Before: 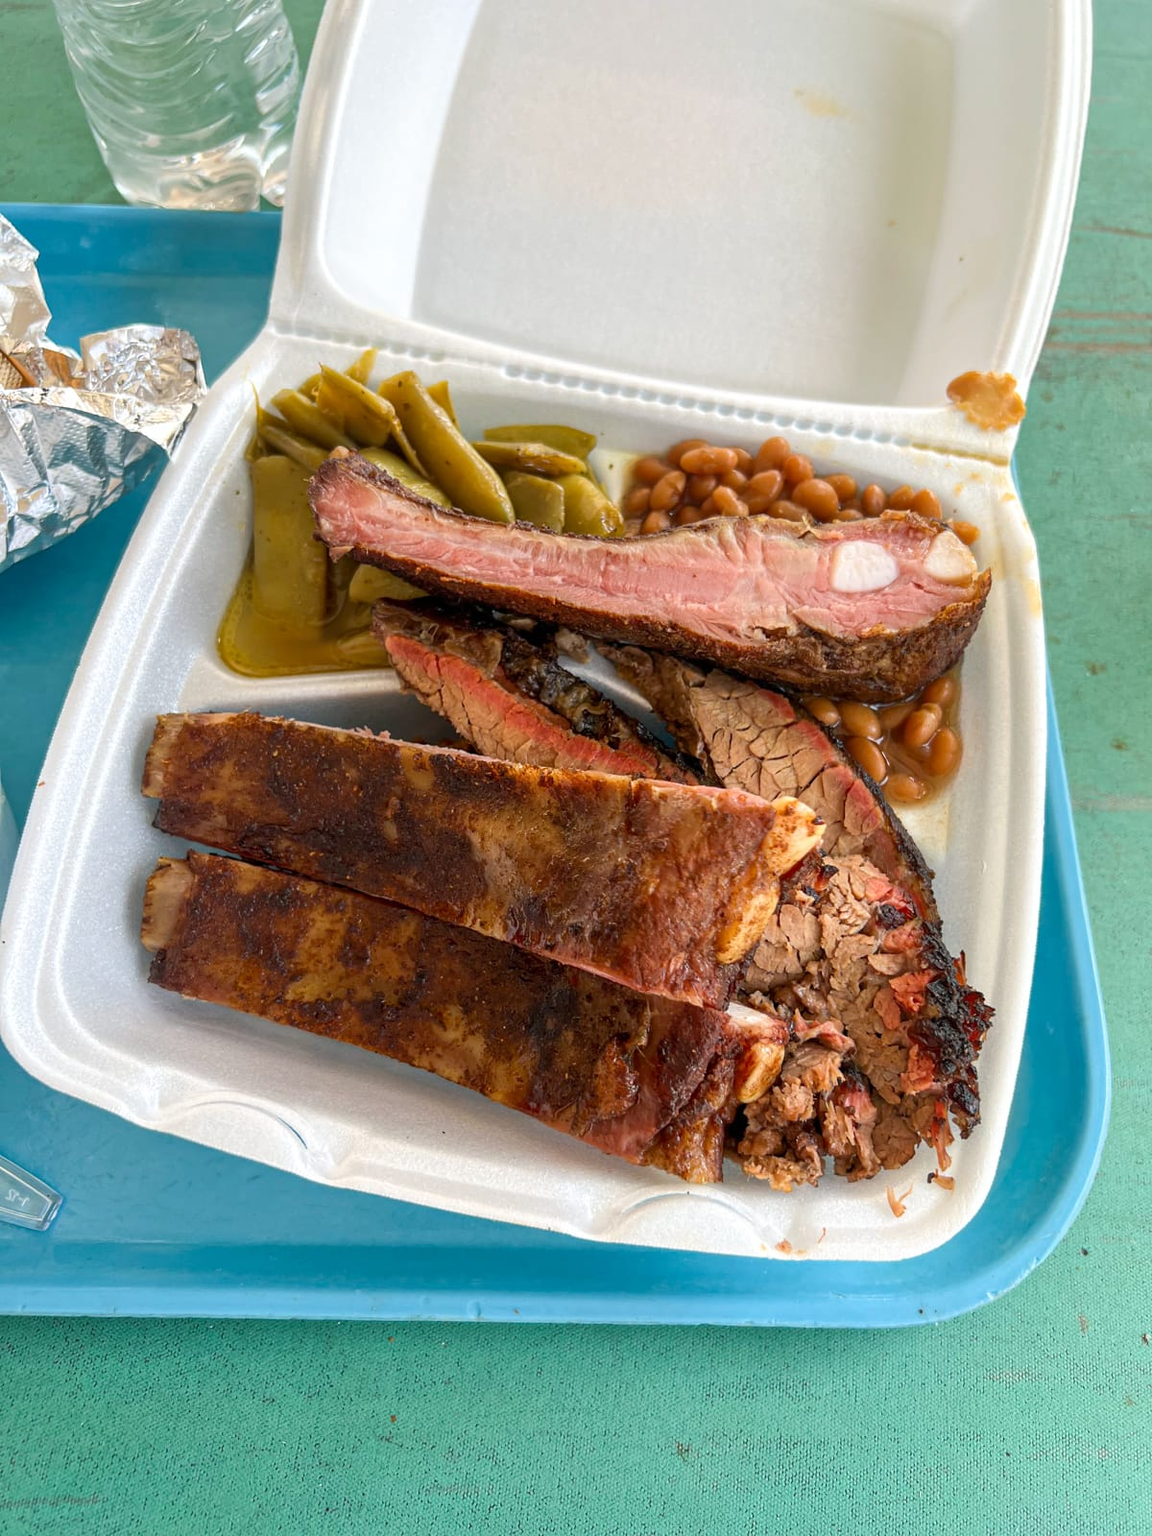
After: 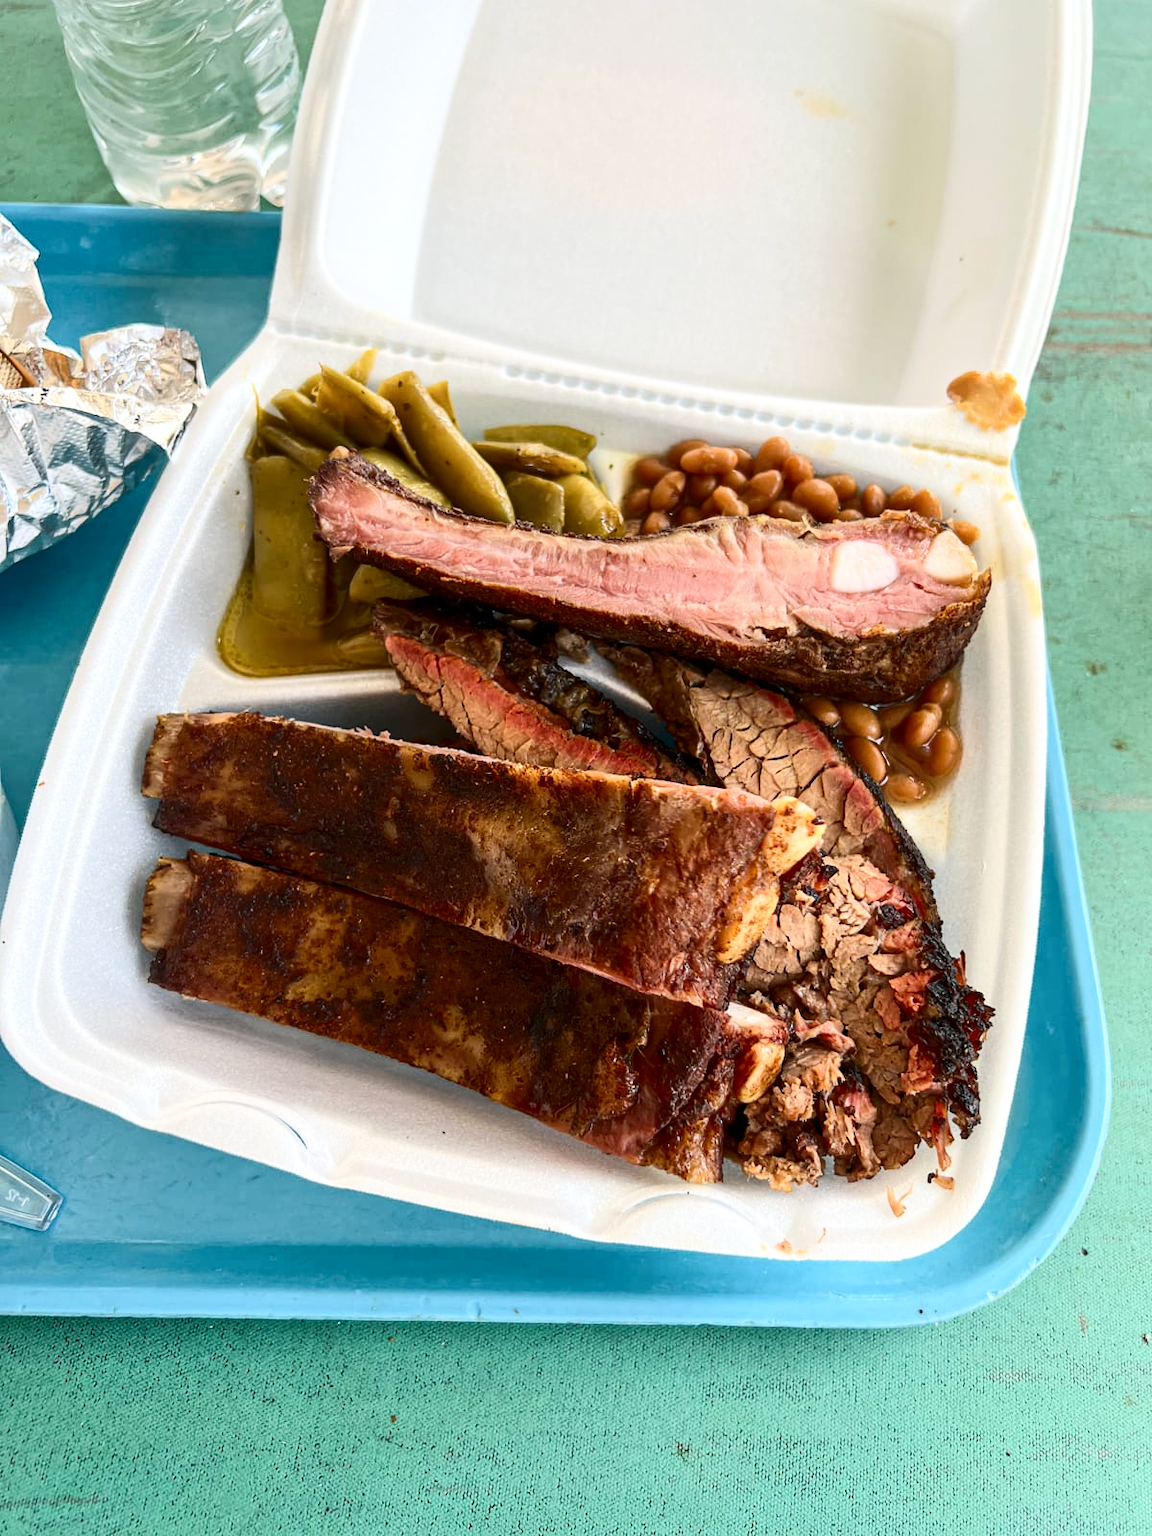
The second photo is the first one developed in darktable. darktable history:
contrast brightness saturation: contrast 0.29
